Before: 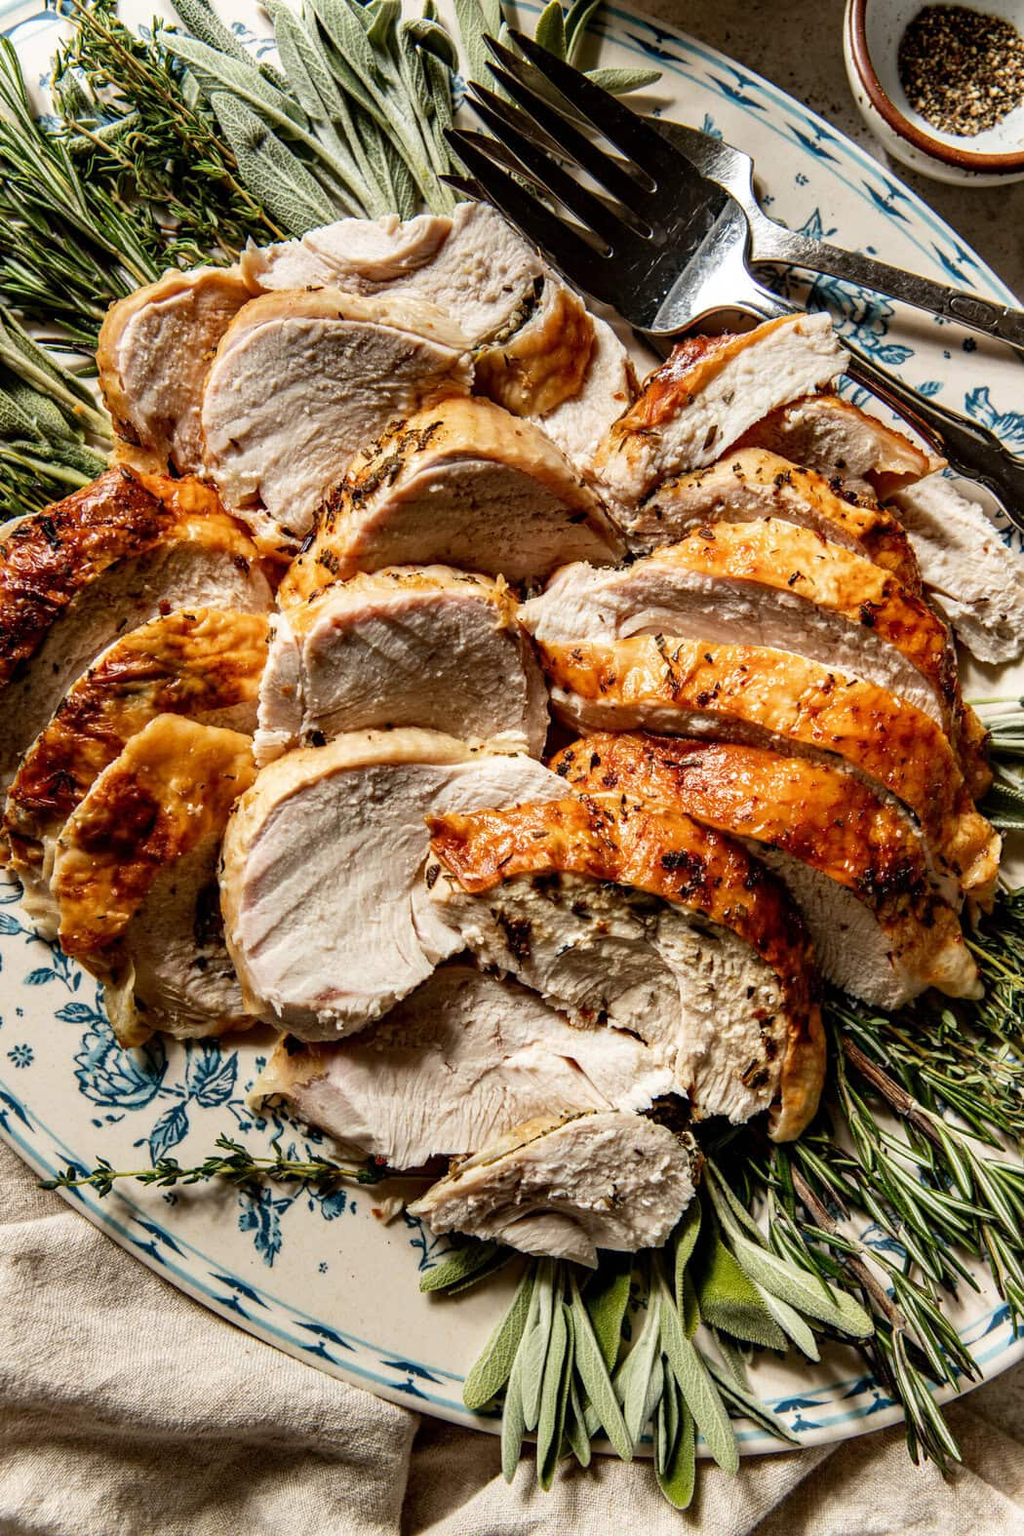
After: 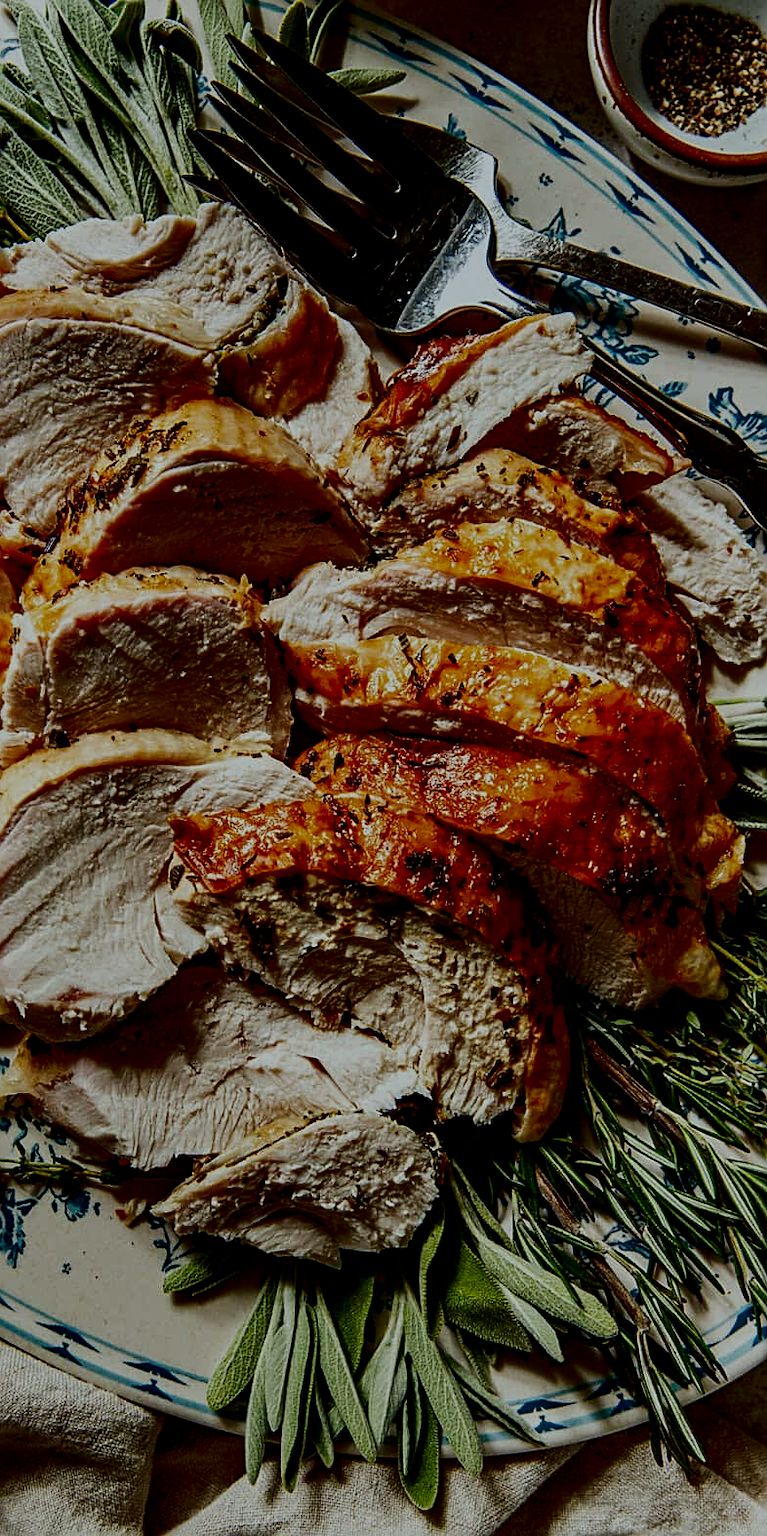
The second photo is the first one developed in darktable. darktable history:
crop and rotate: left 25.069%
sharpen: on, module defaults
color calibration: illuminant as shot in camera, x 0.359, y 0.362, temperature 4588.71 K, saturation algorithm version 1 (2020)
contrast brightness saturation: contrast 0.09, brightness -0.575, saturation 0.165
contrast equalizer: y [[0.502, 0.517, 0.543, 0.576, 0.611, 0.631], [0.5 ×6], [0.5 ×6], [0 ×6], [0 ×6]], mix 0.296
filmic rgb: black relative exposure -7.65 EV, white relative exposure 4.56 EV, threshold 5.99 EV, hardness 3.61, enable highlight reconstruction true
